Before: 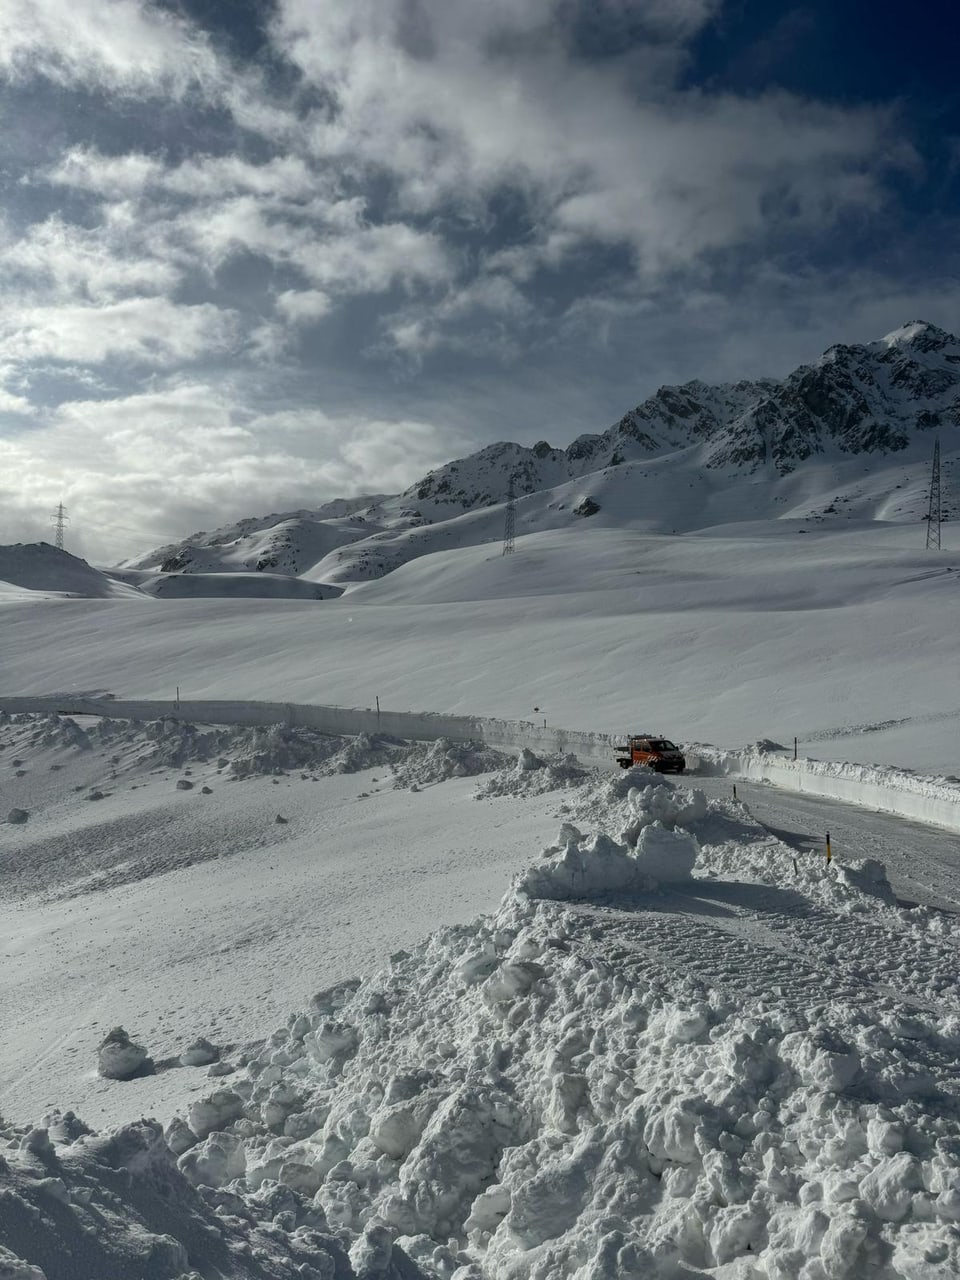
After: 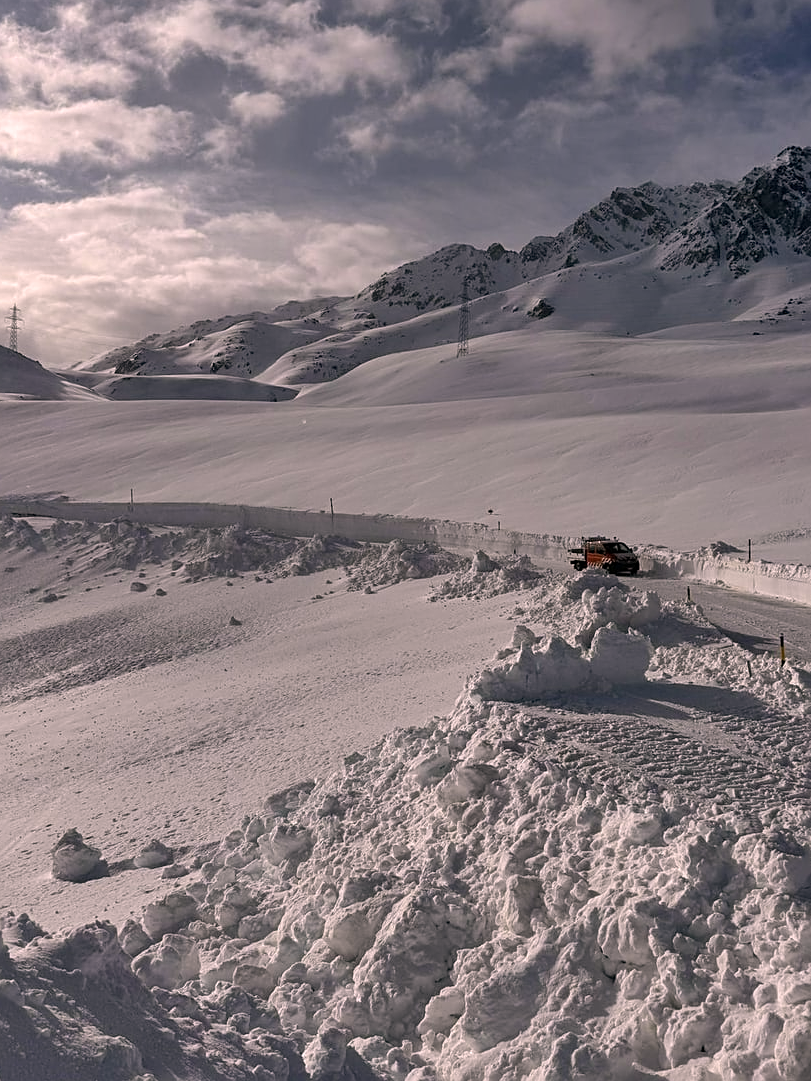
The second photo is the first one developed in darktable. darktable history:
shadows and highlights: shadows 60, soften with gaussian
crop and rotate: left 4.842%, top 15.51%, right 10.668%
color correction: highlights a* 14.52, highlights b* 4.84
sharpen: on, module defaults
